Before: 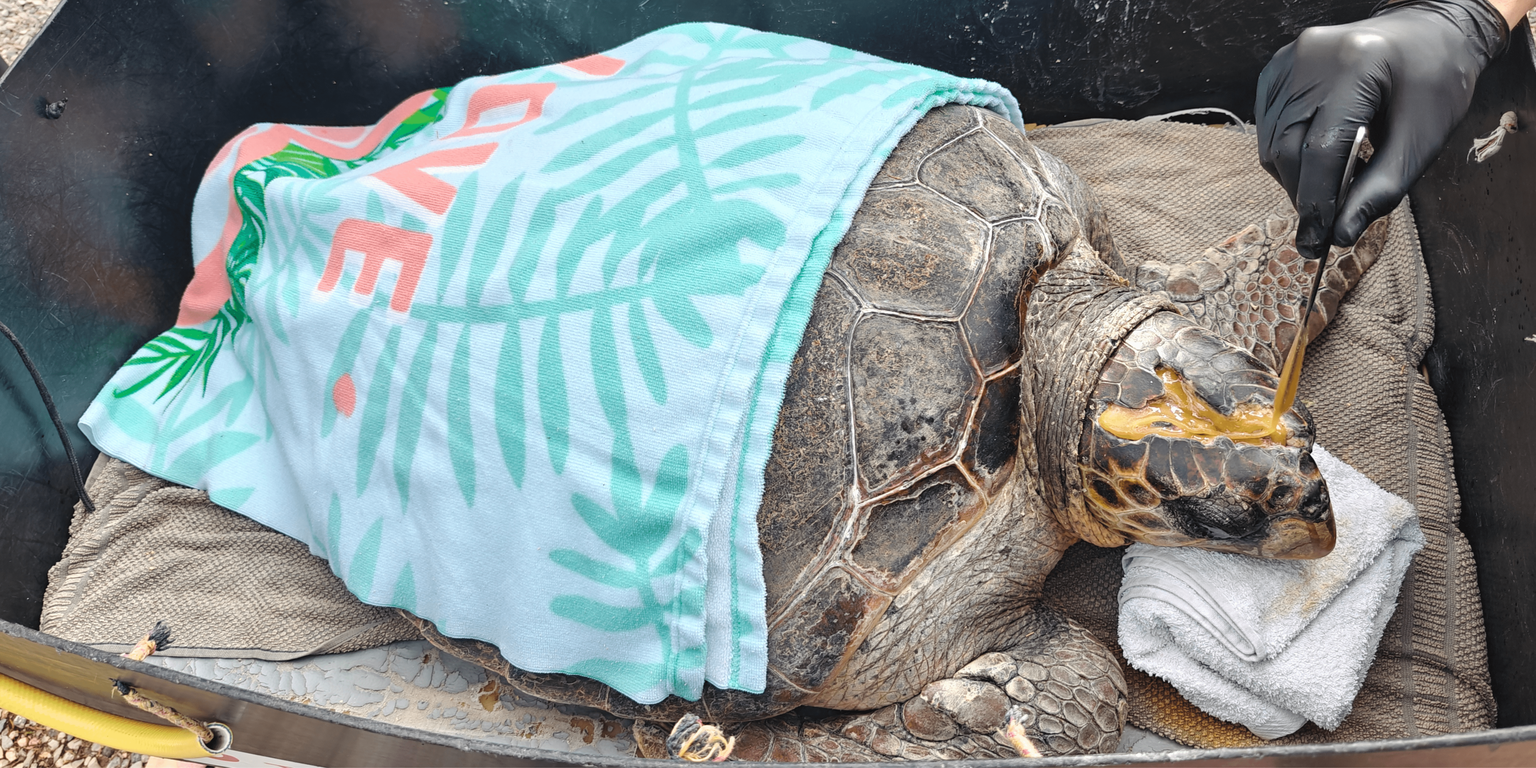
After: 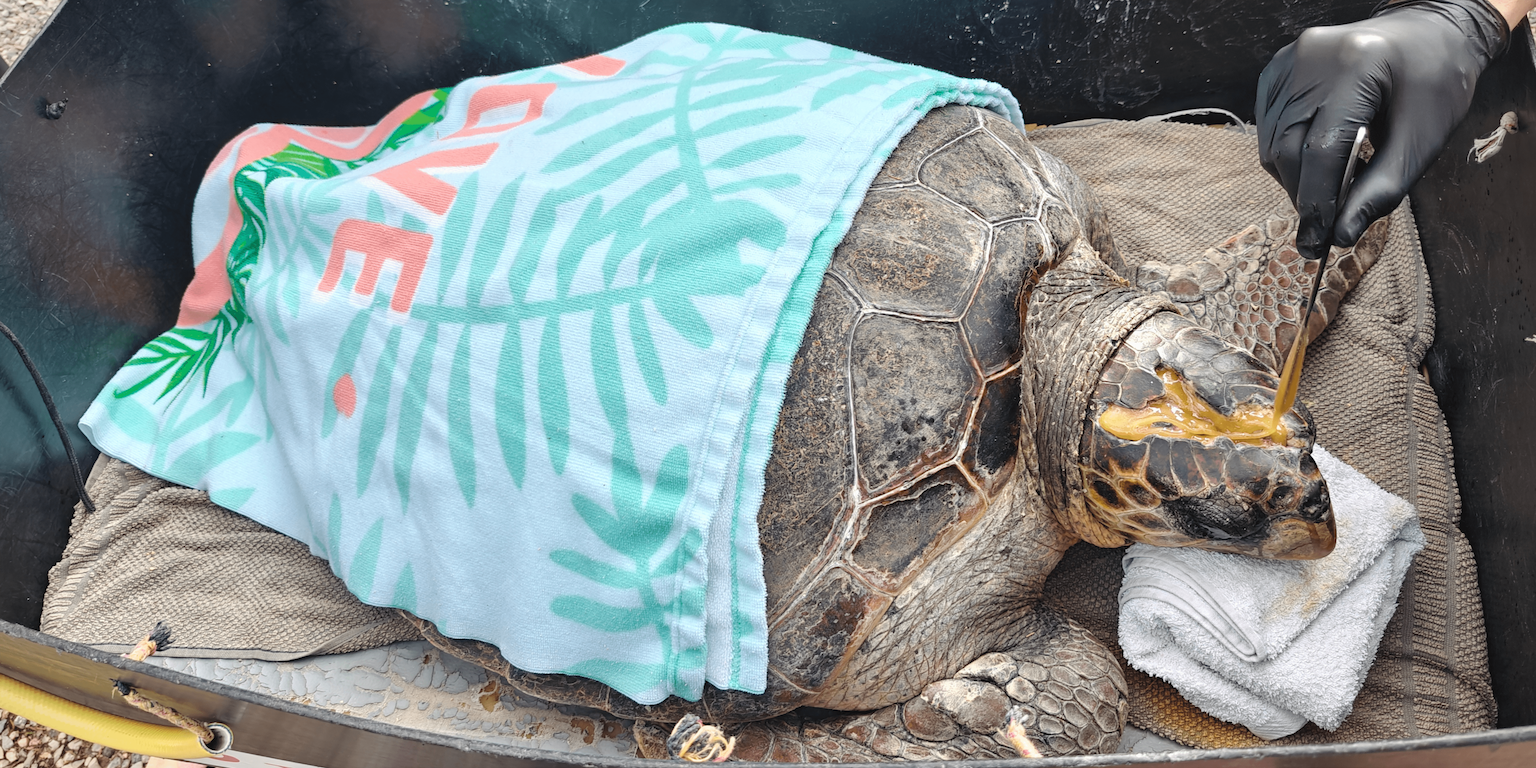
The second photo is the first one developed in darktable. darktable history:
vignetting: fall-off start 97.26%, fall-off radius 78.46%, center (0.036, -0.092), width/height ratio 1.107
